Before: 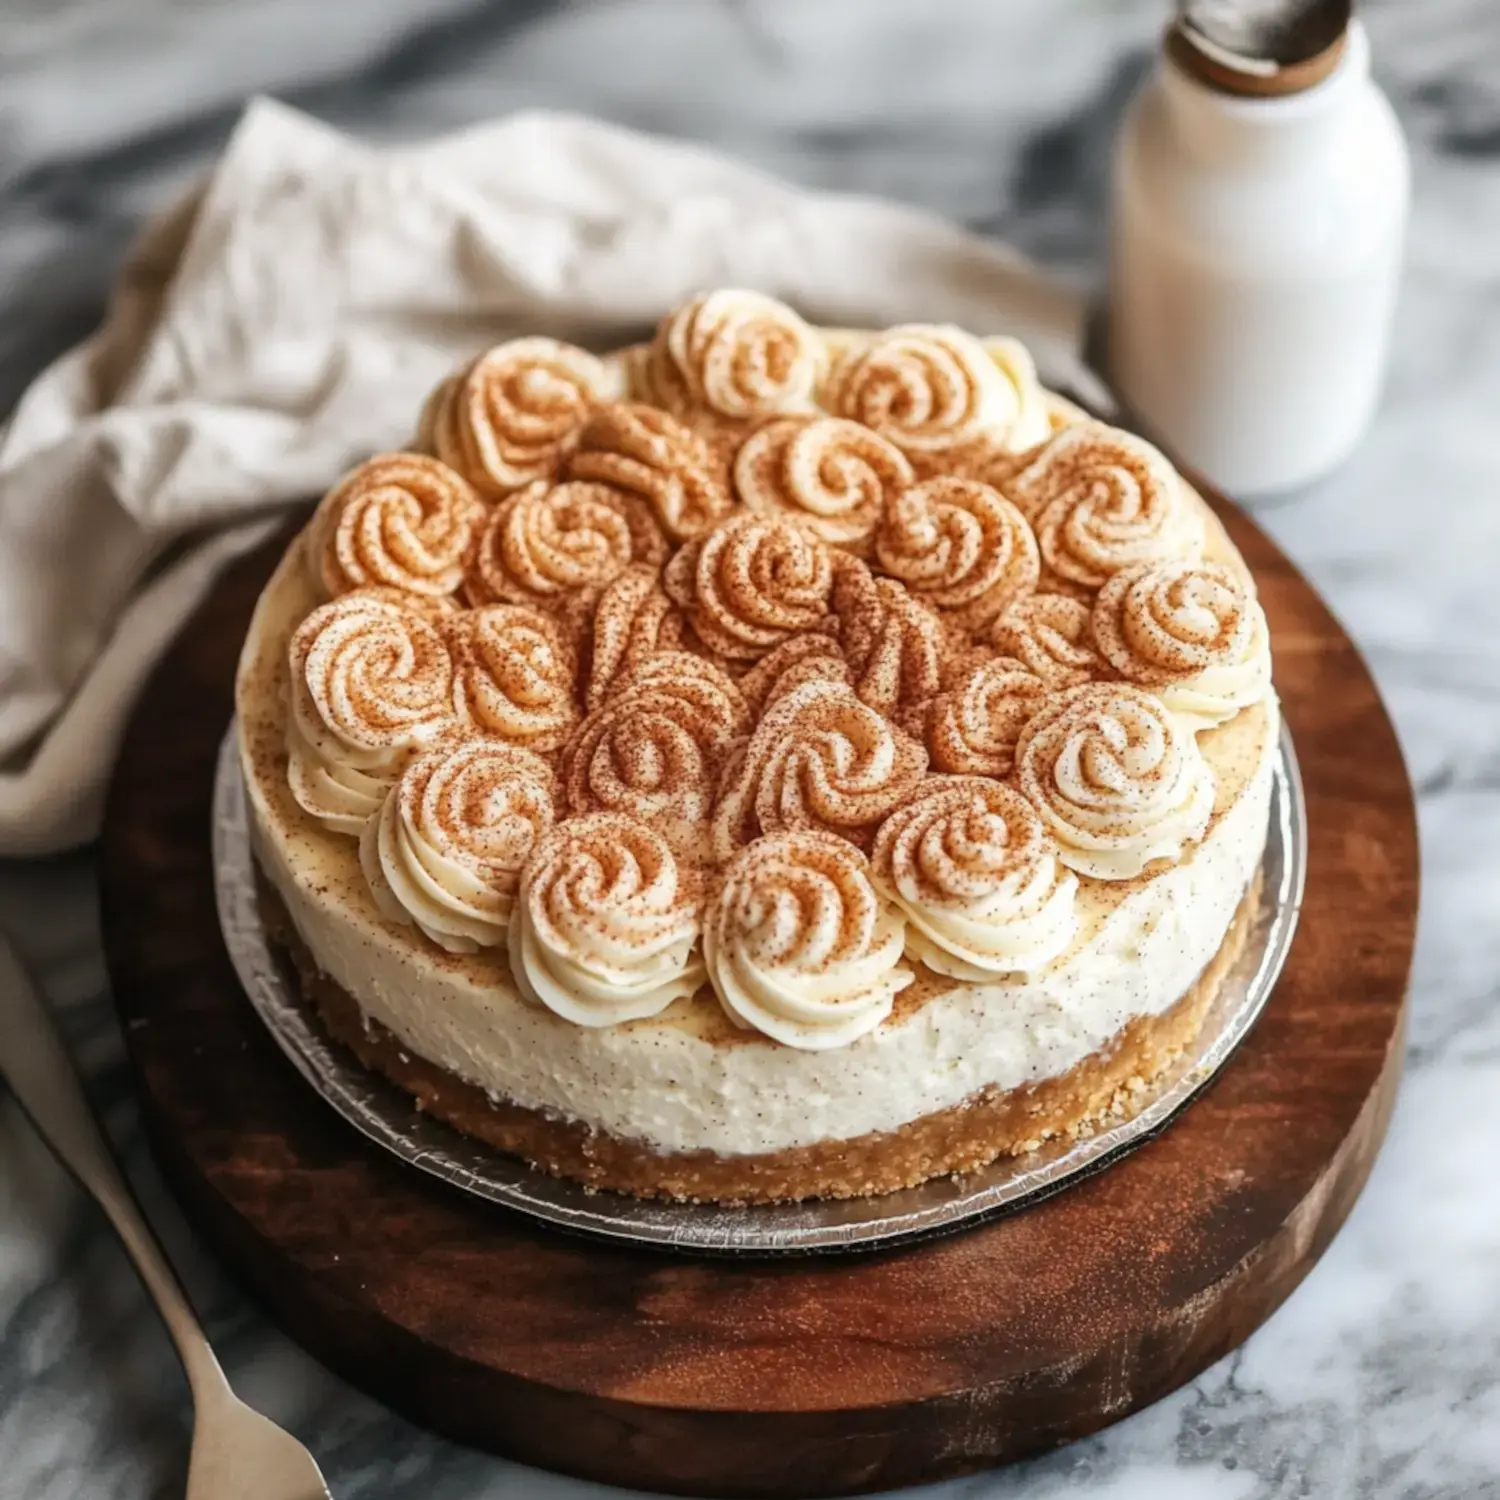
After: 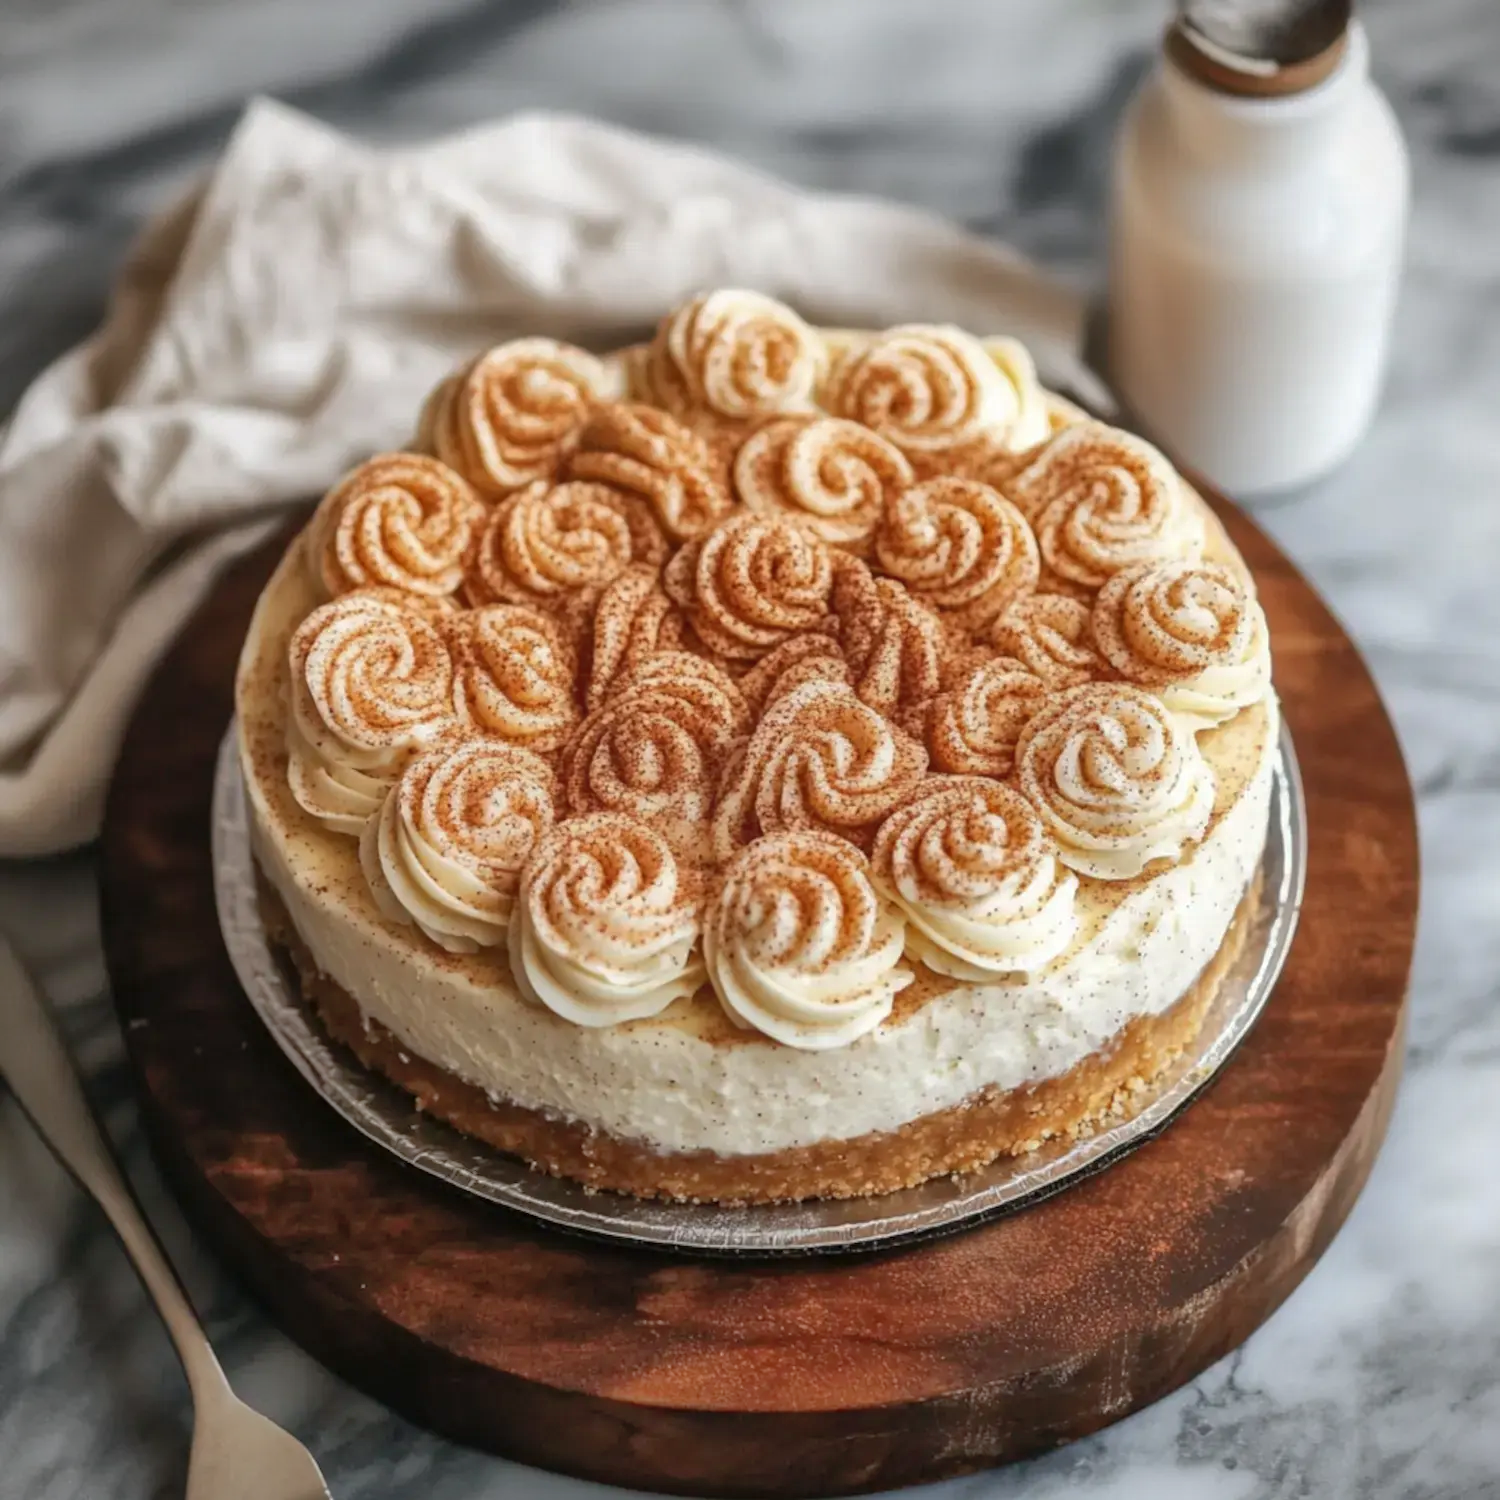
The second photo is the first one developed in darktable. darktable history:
vignetting: fall-off start 100%, fall-off radius 64.94%, automatic ratio true, unbound false
shadows and highlights: on, module defaults
